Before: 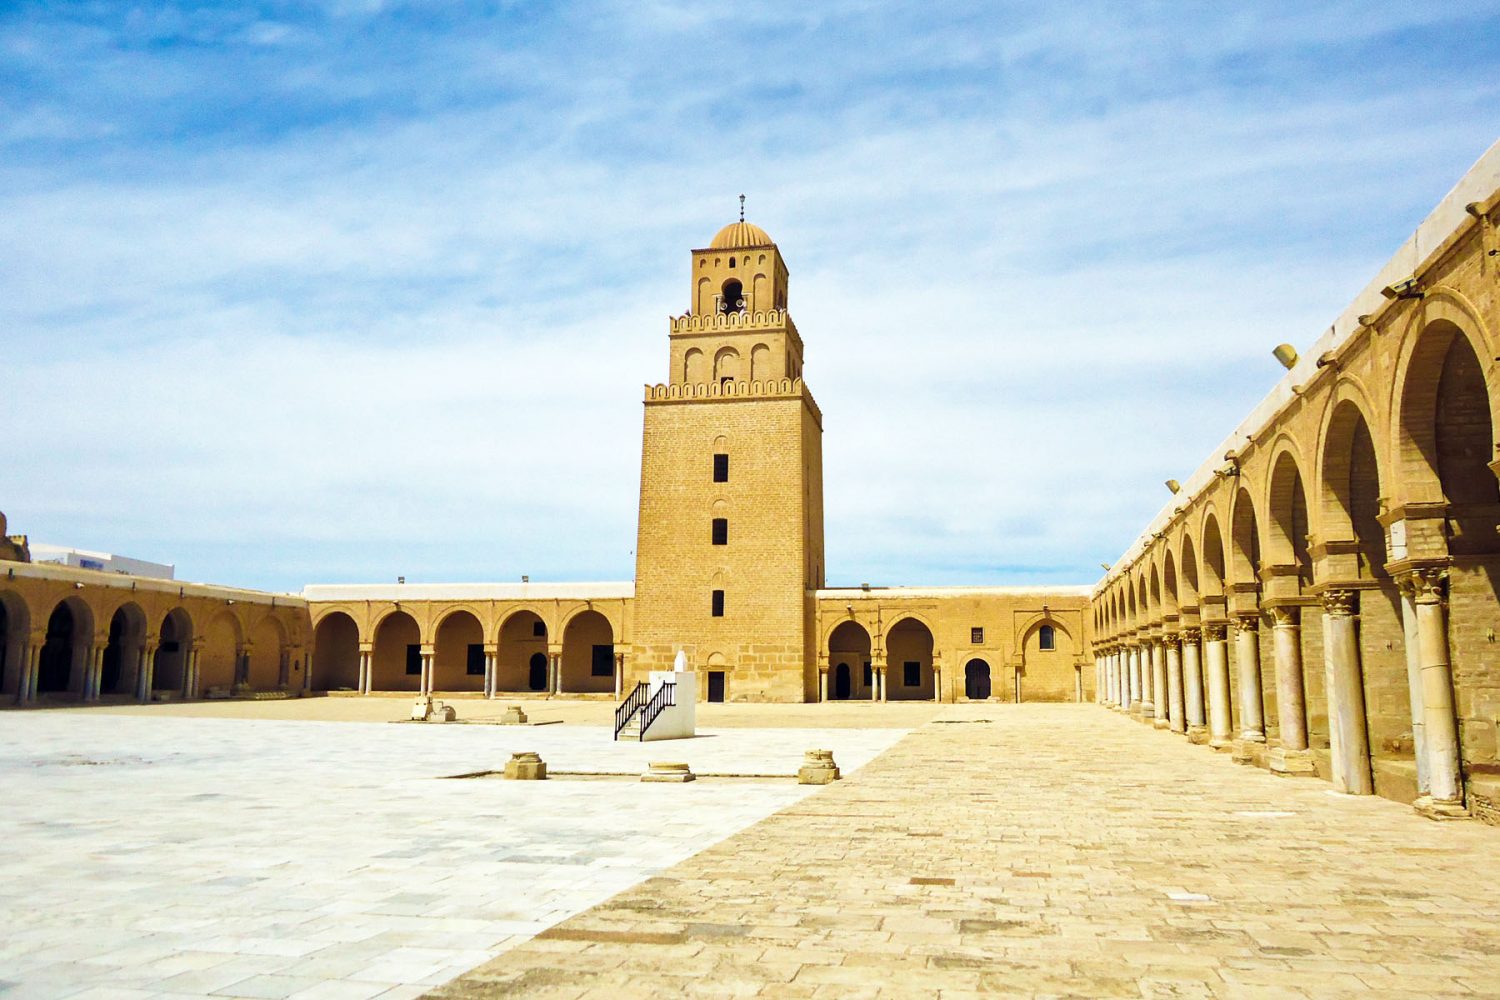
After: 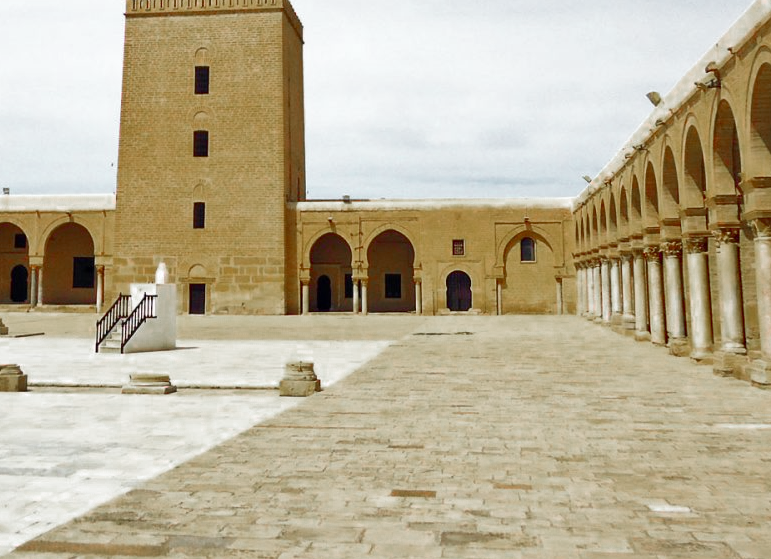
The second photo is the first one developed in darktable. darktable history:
color zones: curves: ch0 [(0, 0.48) (0.209, 0.398) (0.305, 0.332) (0.429, 0.493) (0.571, 0.5) (0.714, 0.5) (0.857, 0.5) (1, 0.48)]; ch1 [(0, 0.736) (0.143, 0.625) (0.225, 0.371) (0.429, 0.256) (0.571, 0.241) (0.714, 0.213) (0.857, 0.48) (1, 0.736)]; ch2 [(0, 0.448) (0.143, 0.498) (0.286, 0.5) (0.429, 0.5) (0.571, 0.5) (0.714, 0.5) (0.857, 0.5) (1, 0.448)], mix 24.43%
crop: left 34.664%, top 38.868%, right 13.872%, bottom 5.207%
